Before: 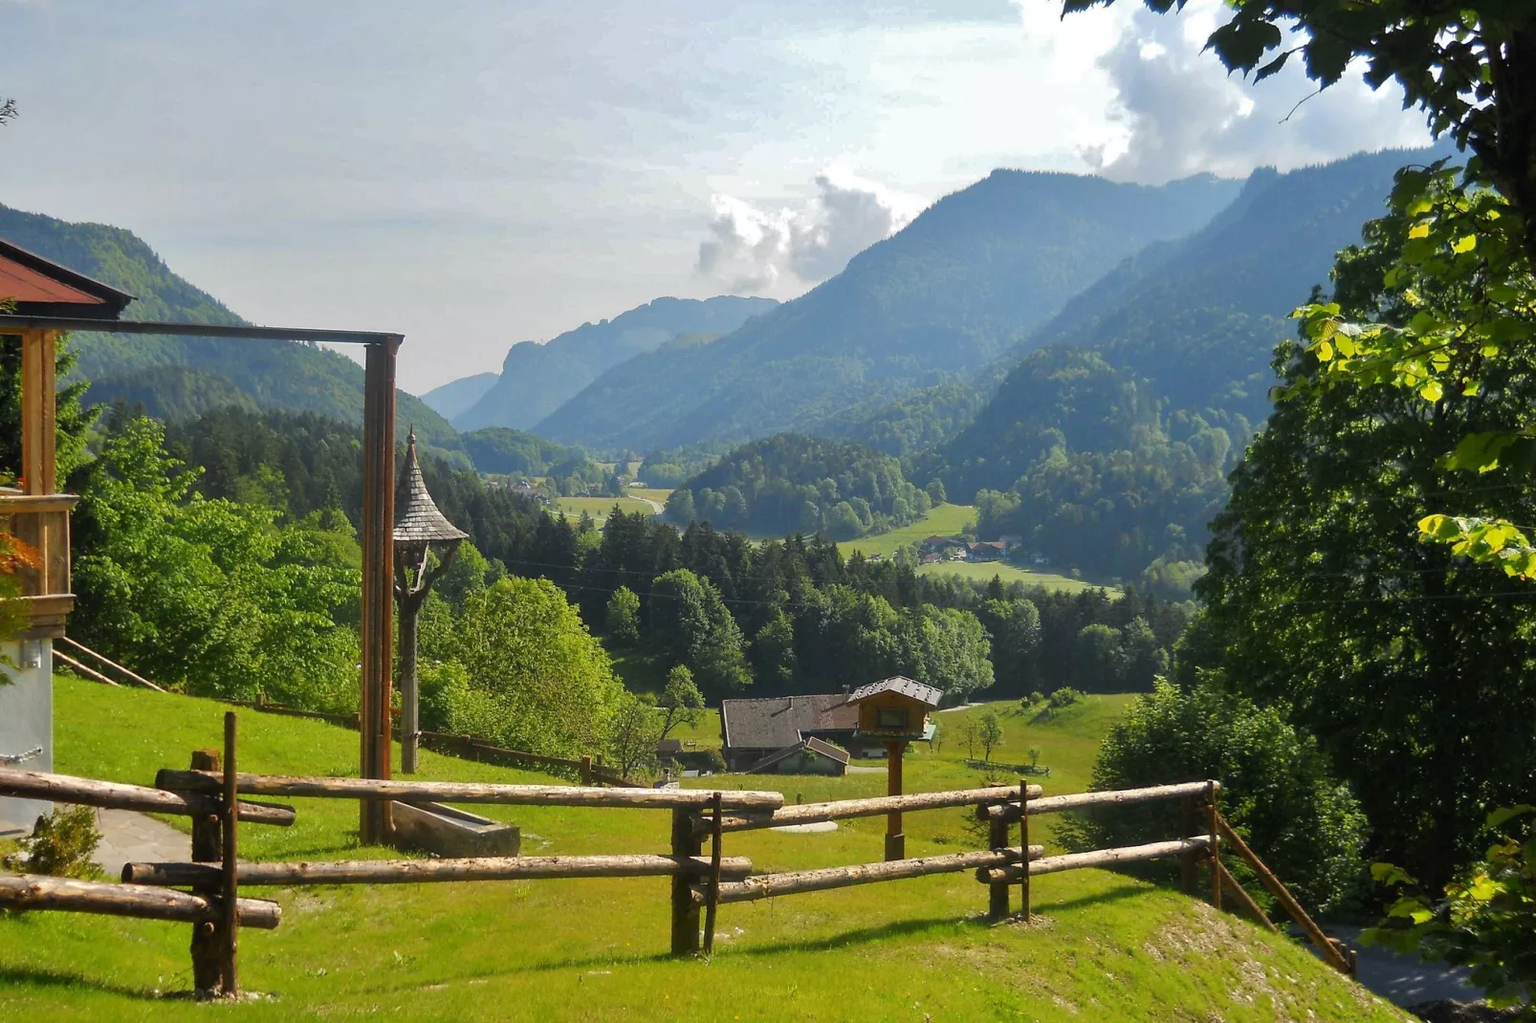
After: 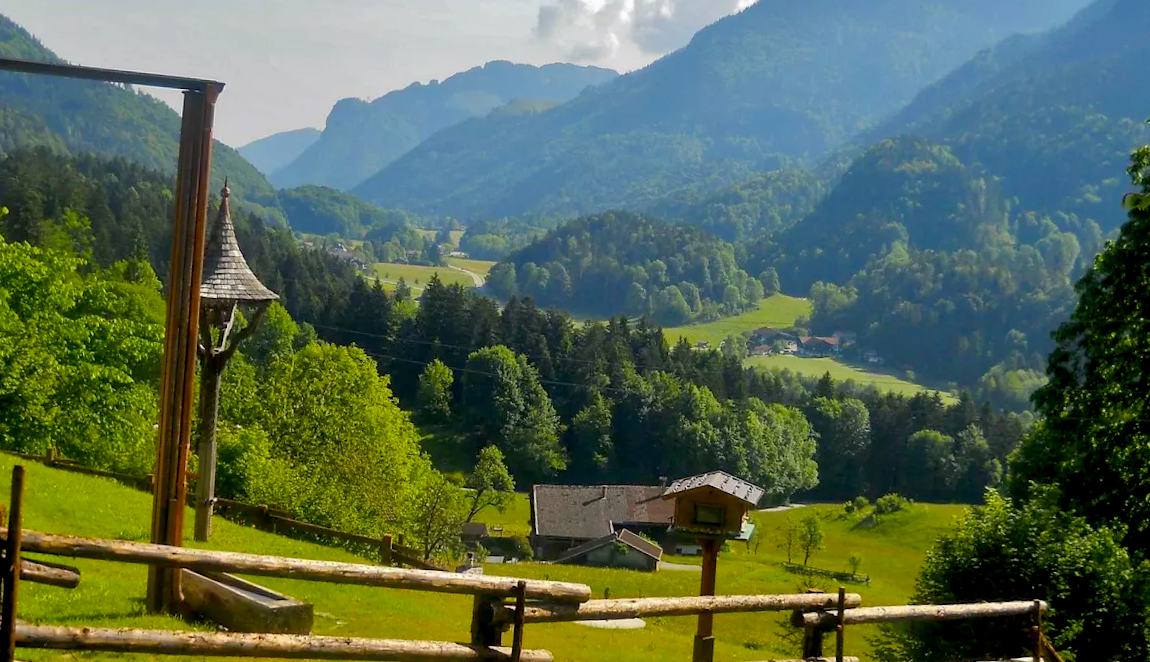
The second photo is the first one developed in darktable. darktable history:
color balance rgb: global offset › luminance -1.422%, perceptual saturation grading › global saturation 25.604%
crop and rotate: angle -3.54°, left 9.781%, top 20.411%, right 12.074%, bottom 12.019%
